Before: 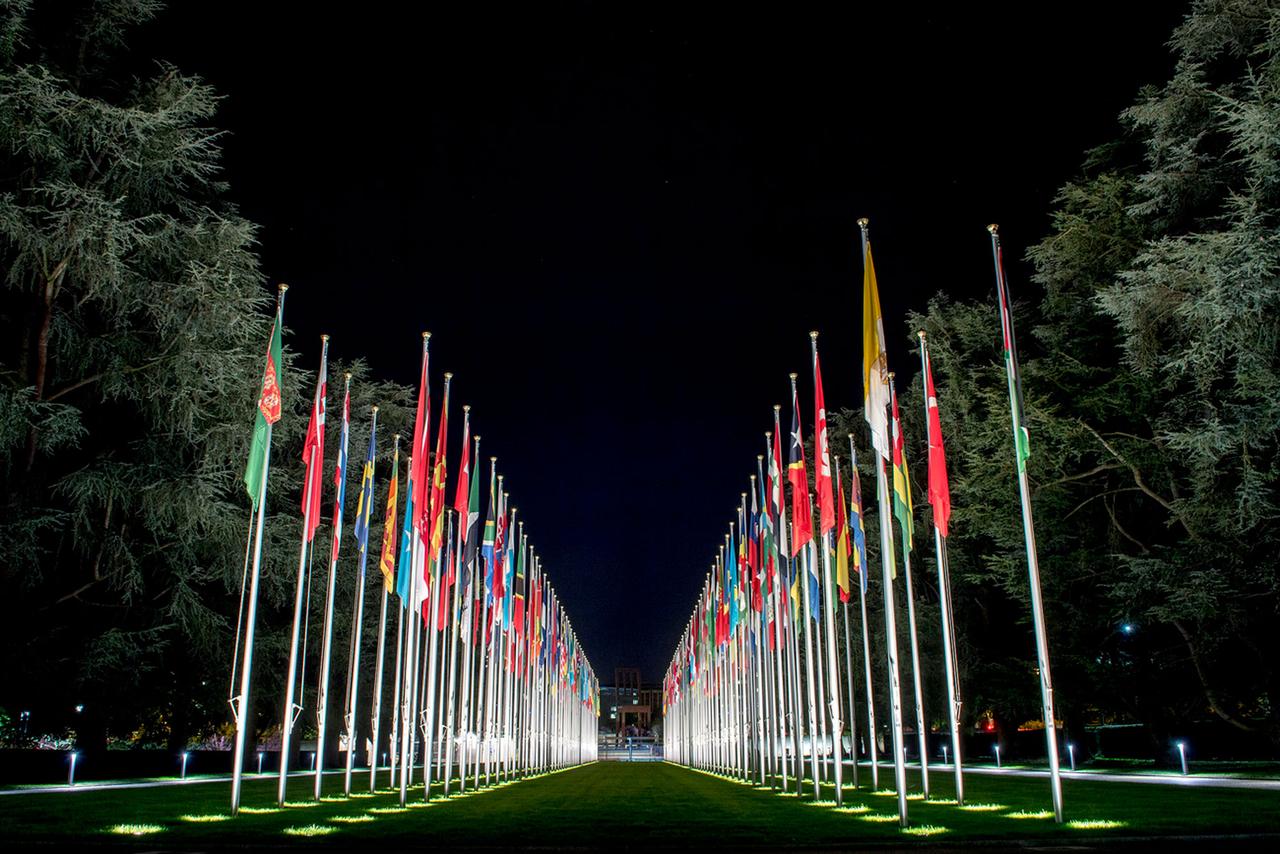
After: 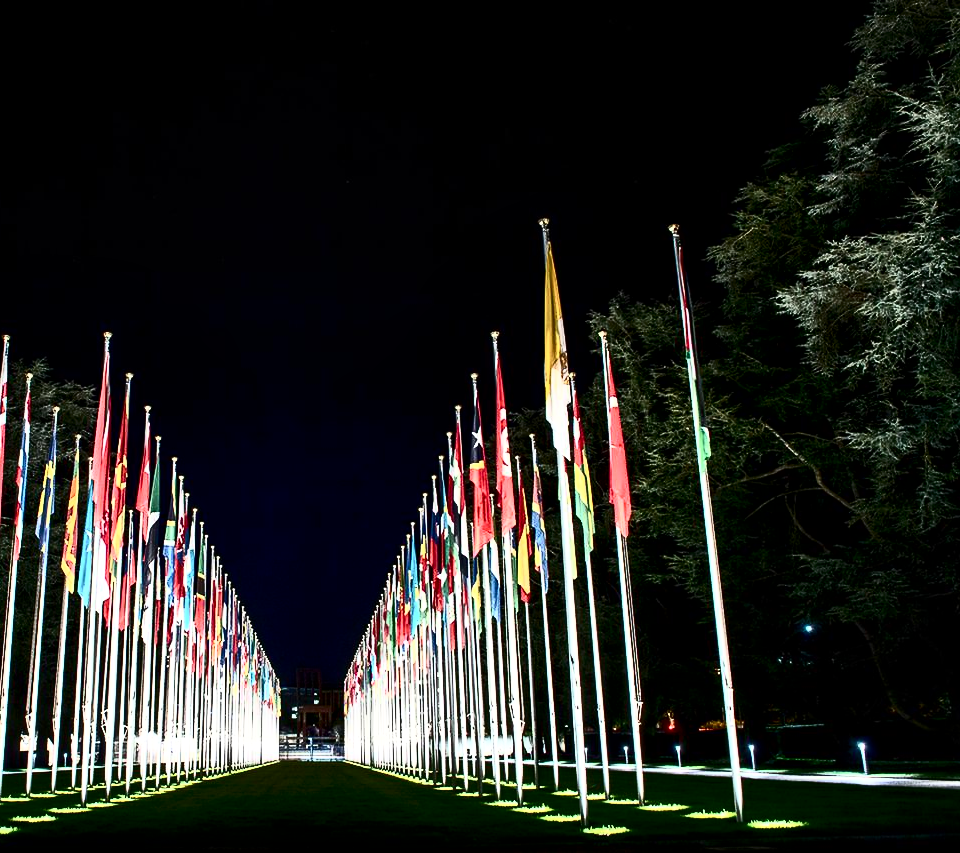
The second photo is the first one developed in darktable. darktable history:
crop and rotate: left 24.941%
local contrast: mode bilateral grid, contrast 21, coarseness 49, detail 148%, midtone range 0.2
contrast brightness saturation: contrast 0.925, brightness 0.196
